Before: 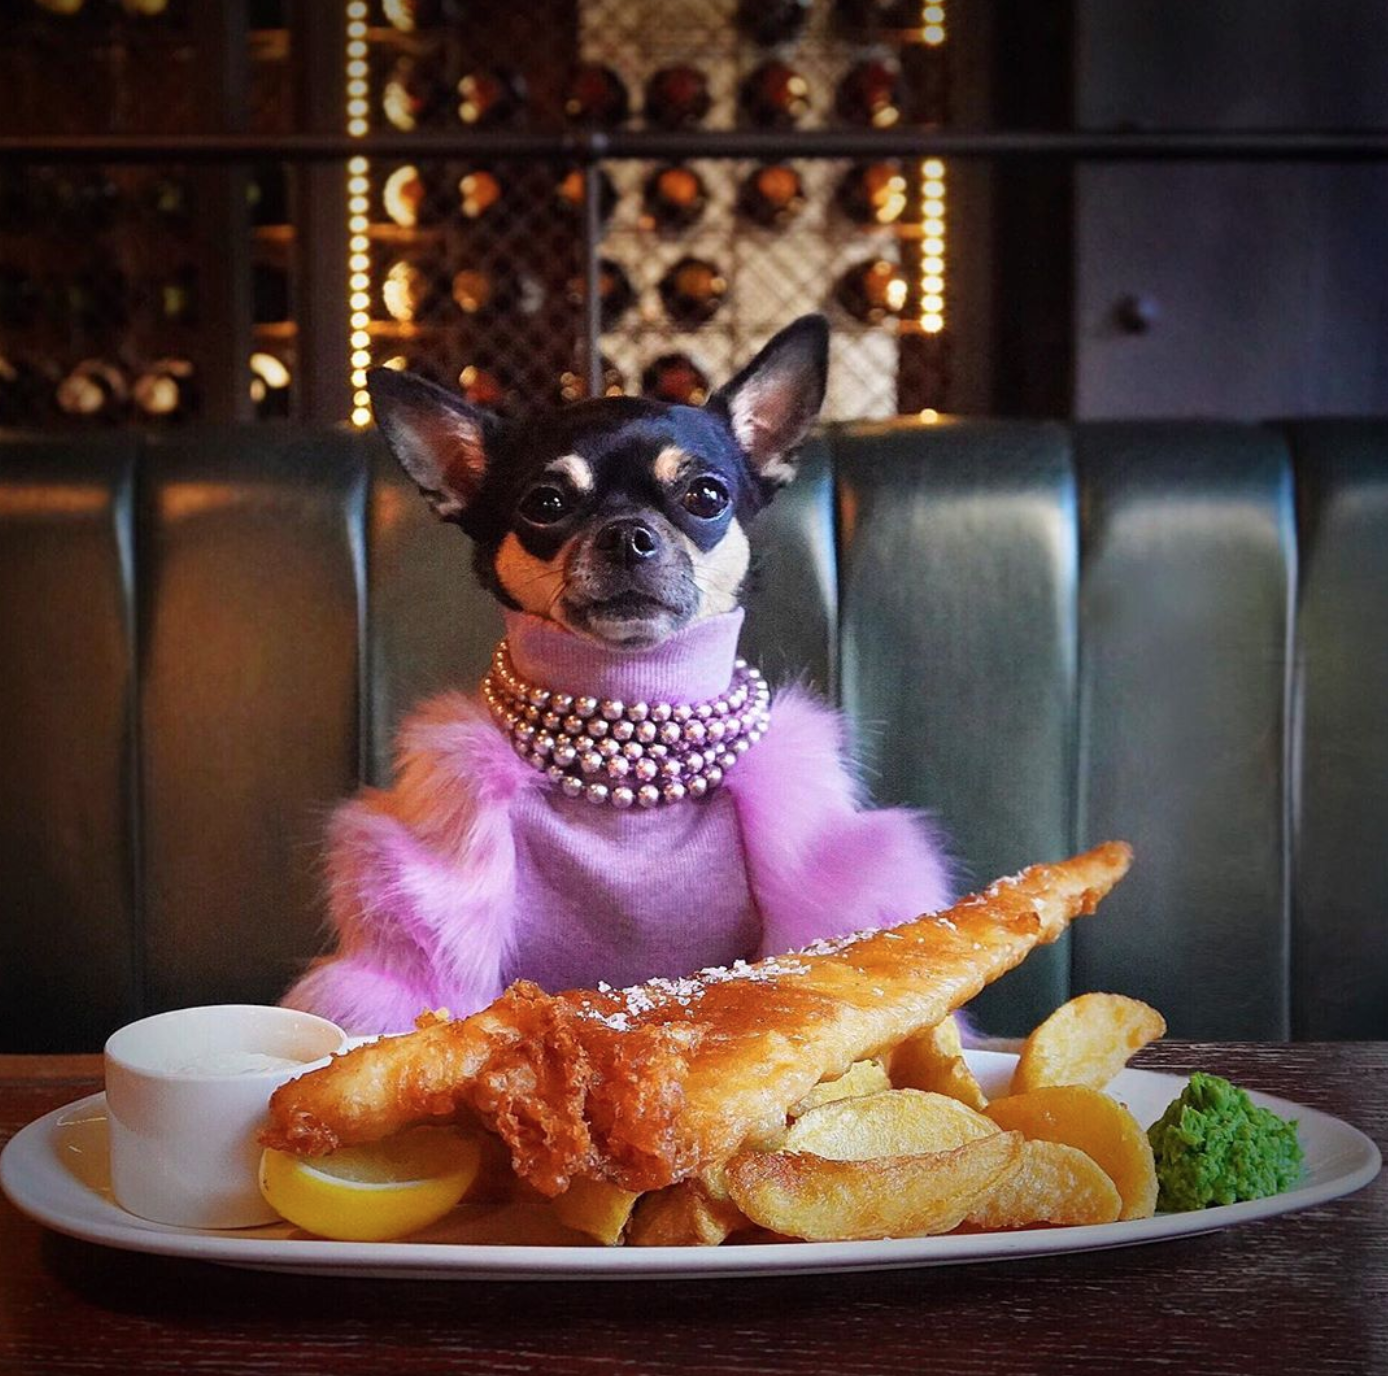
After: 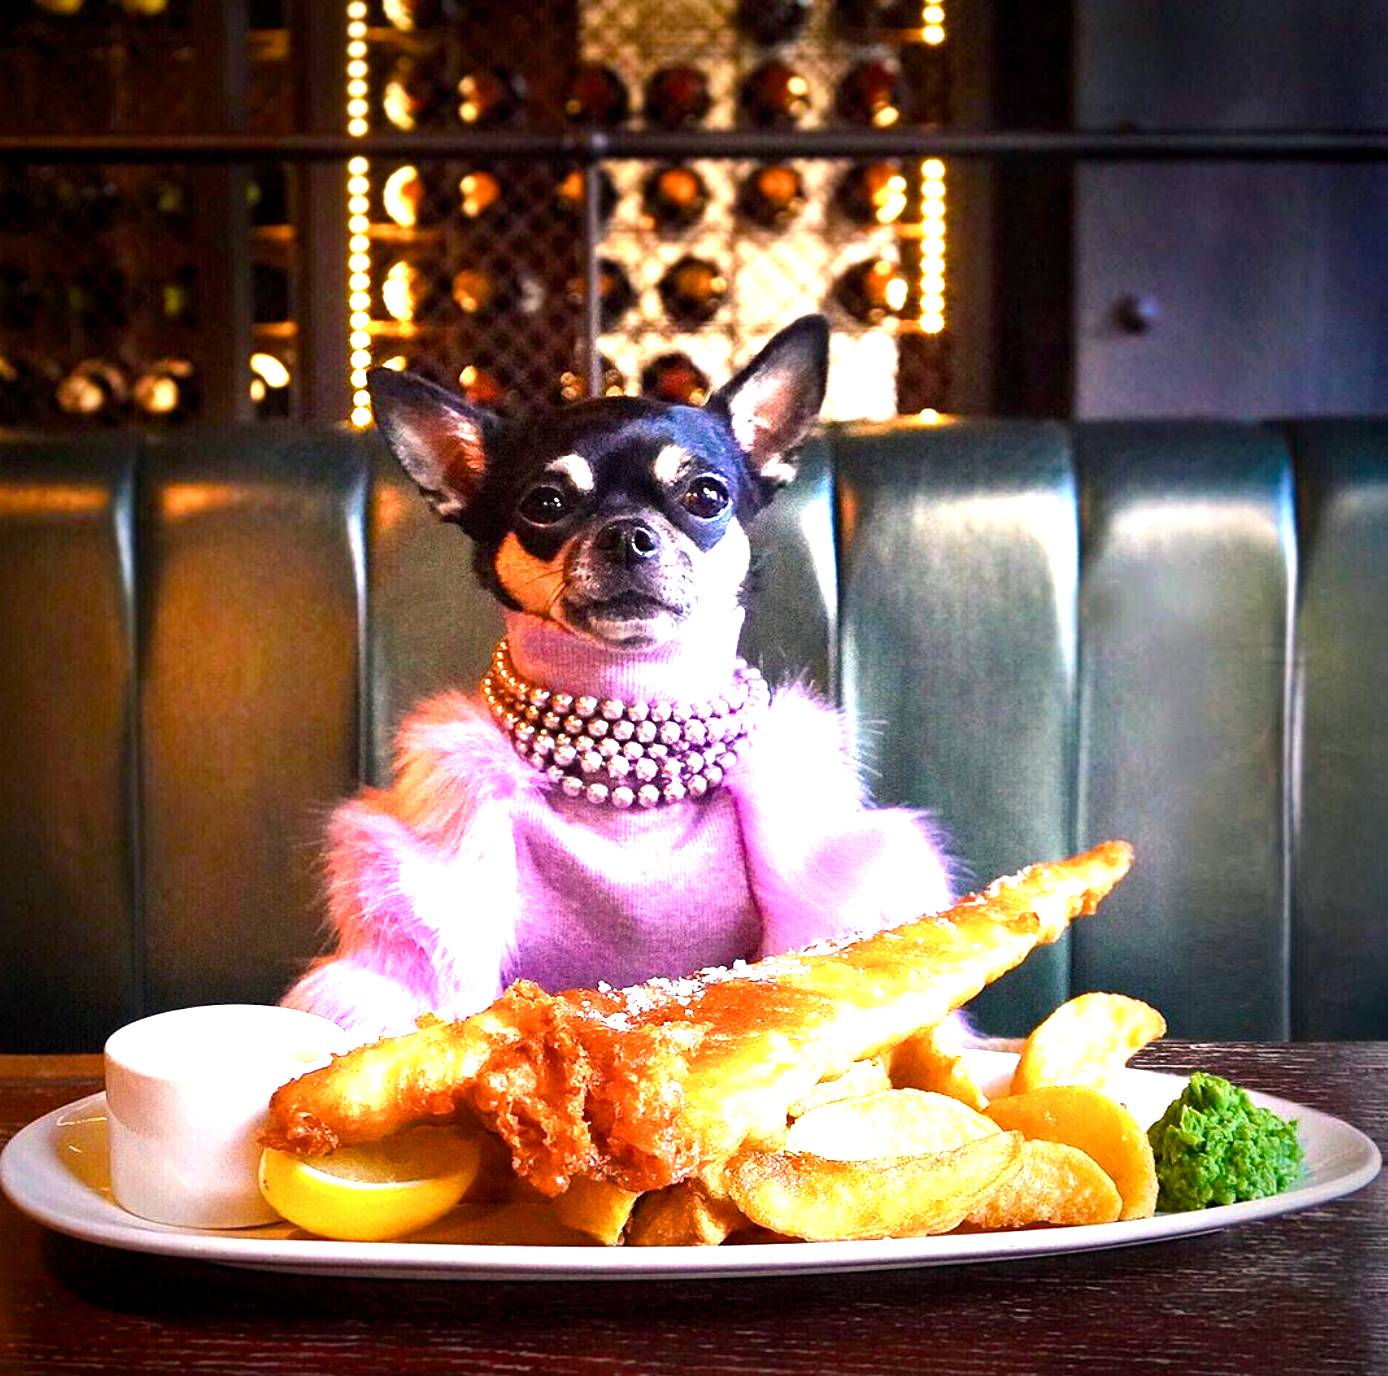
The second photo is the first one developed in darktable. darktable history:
exposure: black level correction 0, exposure 1.2 EV, compensate exposure bias true, compensate highlight preservation false
color balance rgb: shadows lift › chroma 2%, shadows lift › hue 185.64°, power › luminance 1.48%, highlights gain › chroma 3%, highlights gain › hue 54.51°, global offset › luminance -0.4%, perceptual saturation grading › highlights -18.47%, perceptual saturation grading › mid-tones 6.62%, perceptual saturation grading › shadows 28.22%, perceptual brilliance grading › highlights 15.68%, perceptual brilliance grading › shadows -14.29%, global vibrance 25.96%, contrast 6.45%
